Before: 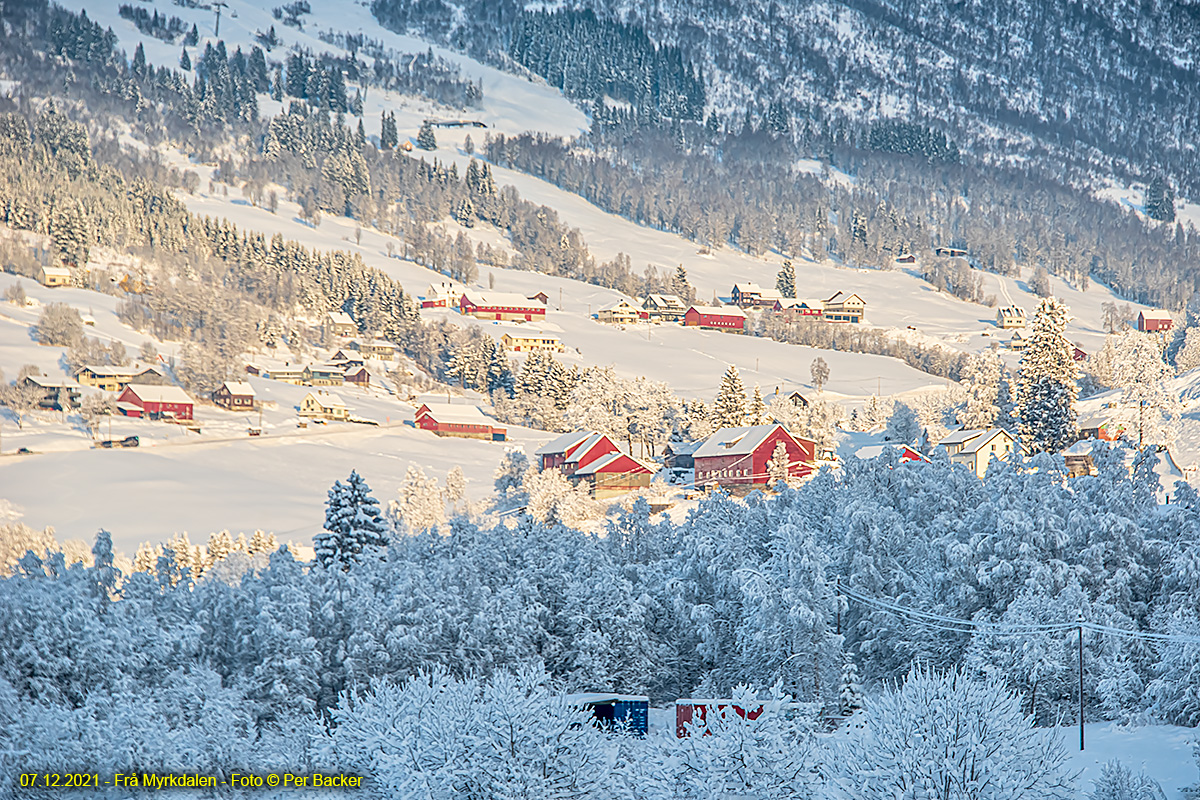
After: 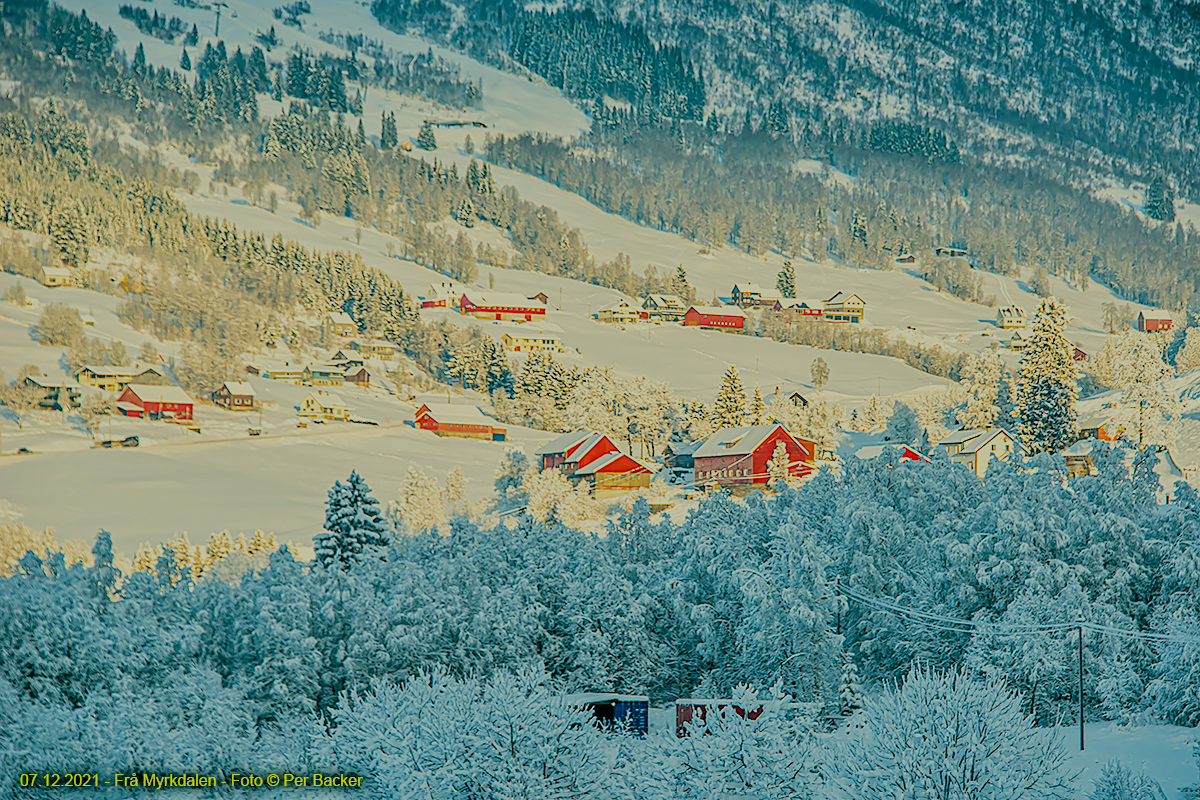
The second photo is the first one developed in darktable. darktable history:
tone equalizer: on, module defaults
filmic rgb: black relative exposure -4.4 EV, white relative exposure 5 EV, threshold 3 EV, hardness 2.23, latitude 40.06%, contrast 1.15, highlights saturation mix 10%, shadows ↔ highlights balance 1.04%, preserve chrominance RGB euclidean norm (legacy), color science v4 (2020), enable highlight reconstruction true
color balance: lift [1.005, 0.99, 1.007, 1.01], gamma [1, 1.034, 1.032, 0.966], gain [0.873, 1.055, 1.067, 0.933]
color correction: highlights a* -2.68, highlights b* 2.57
